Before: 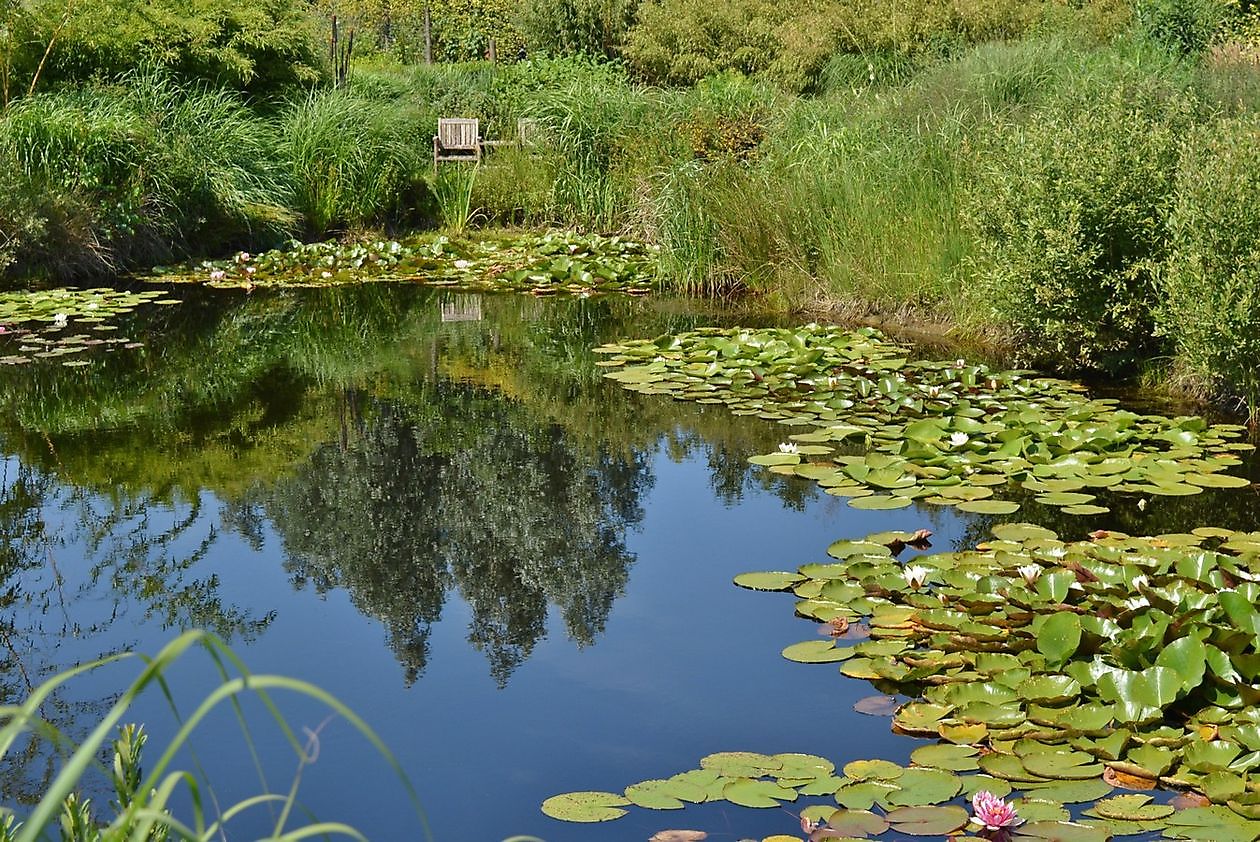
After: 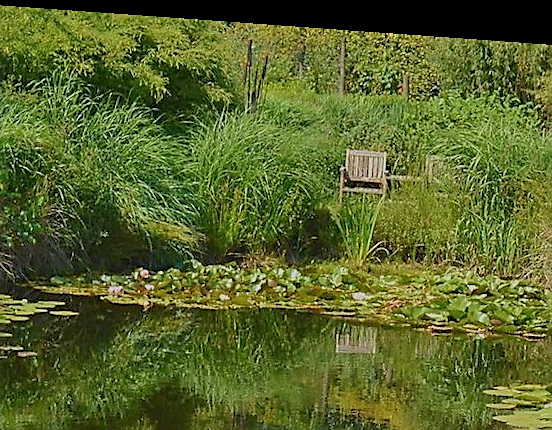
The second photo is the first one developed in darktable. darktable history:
rotate and perspective: rotation 4.1°, automatic cropping off
velvia: on, module defaults
sharpen: on, module defaults
crop and rotate: left 10.817%, top 0.062%, right 47.194%, bottom 53.626%
color balance rgb: contrast -30%
